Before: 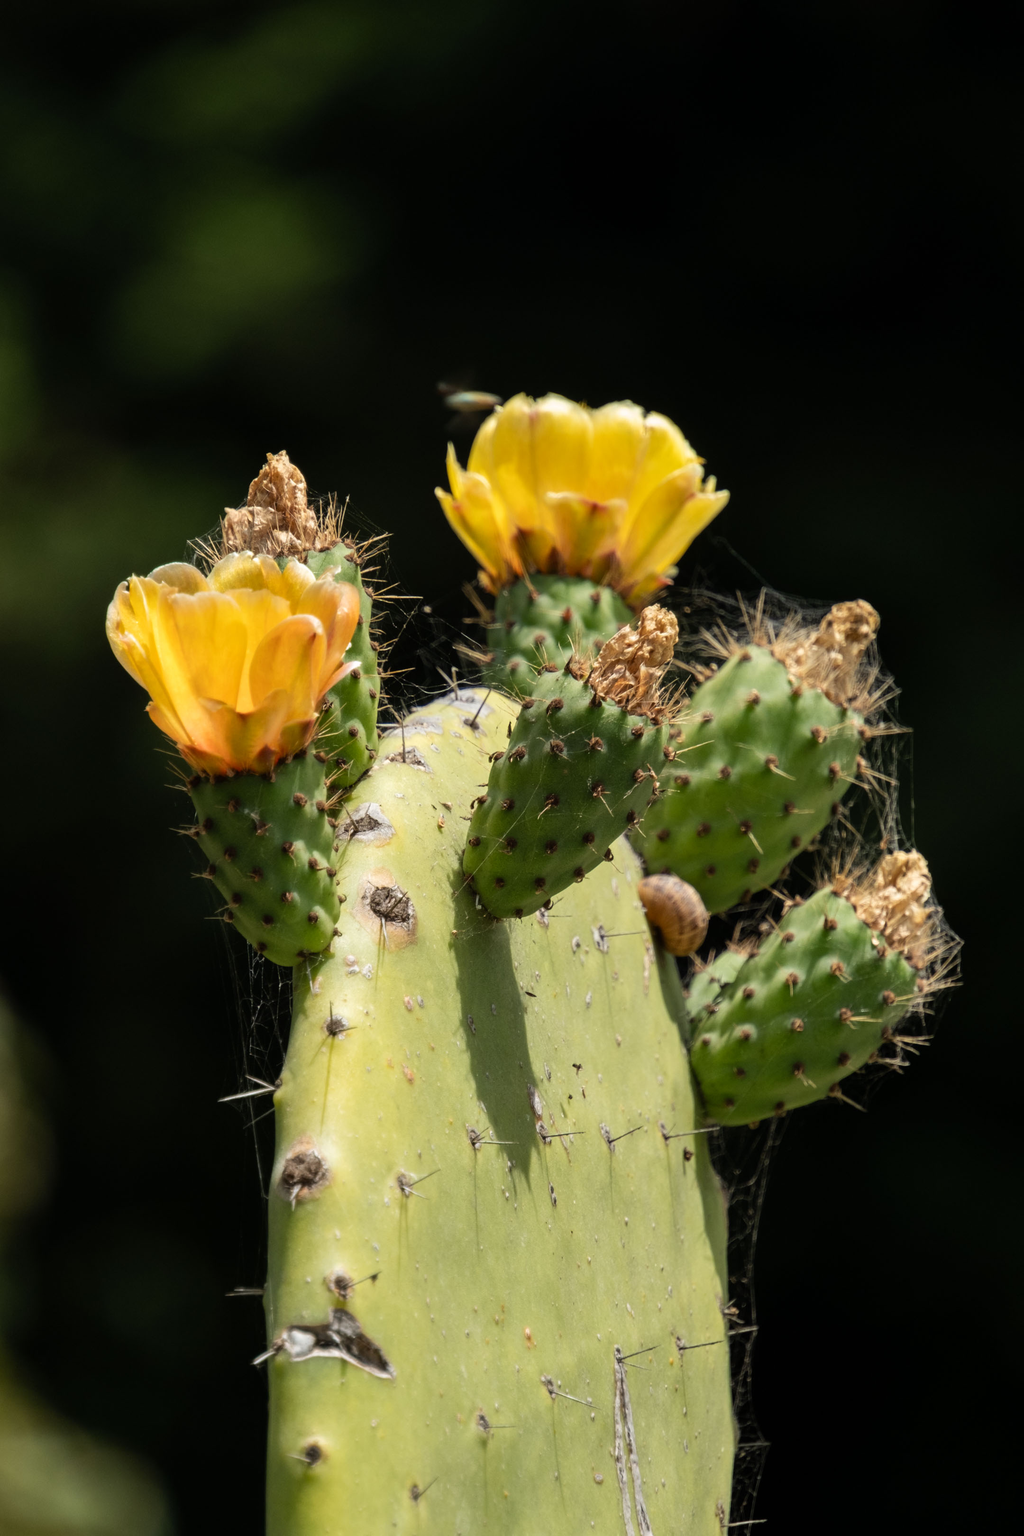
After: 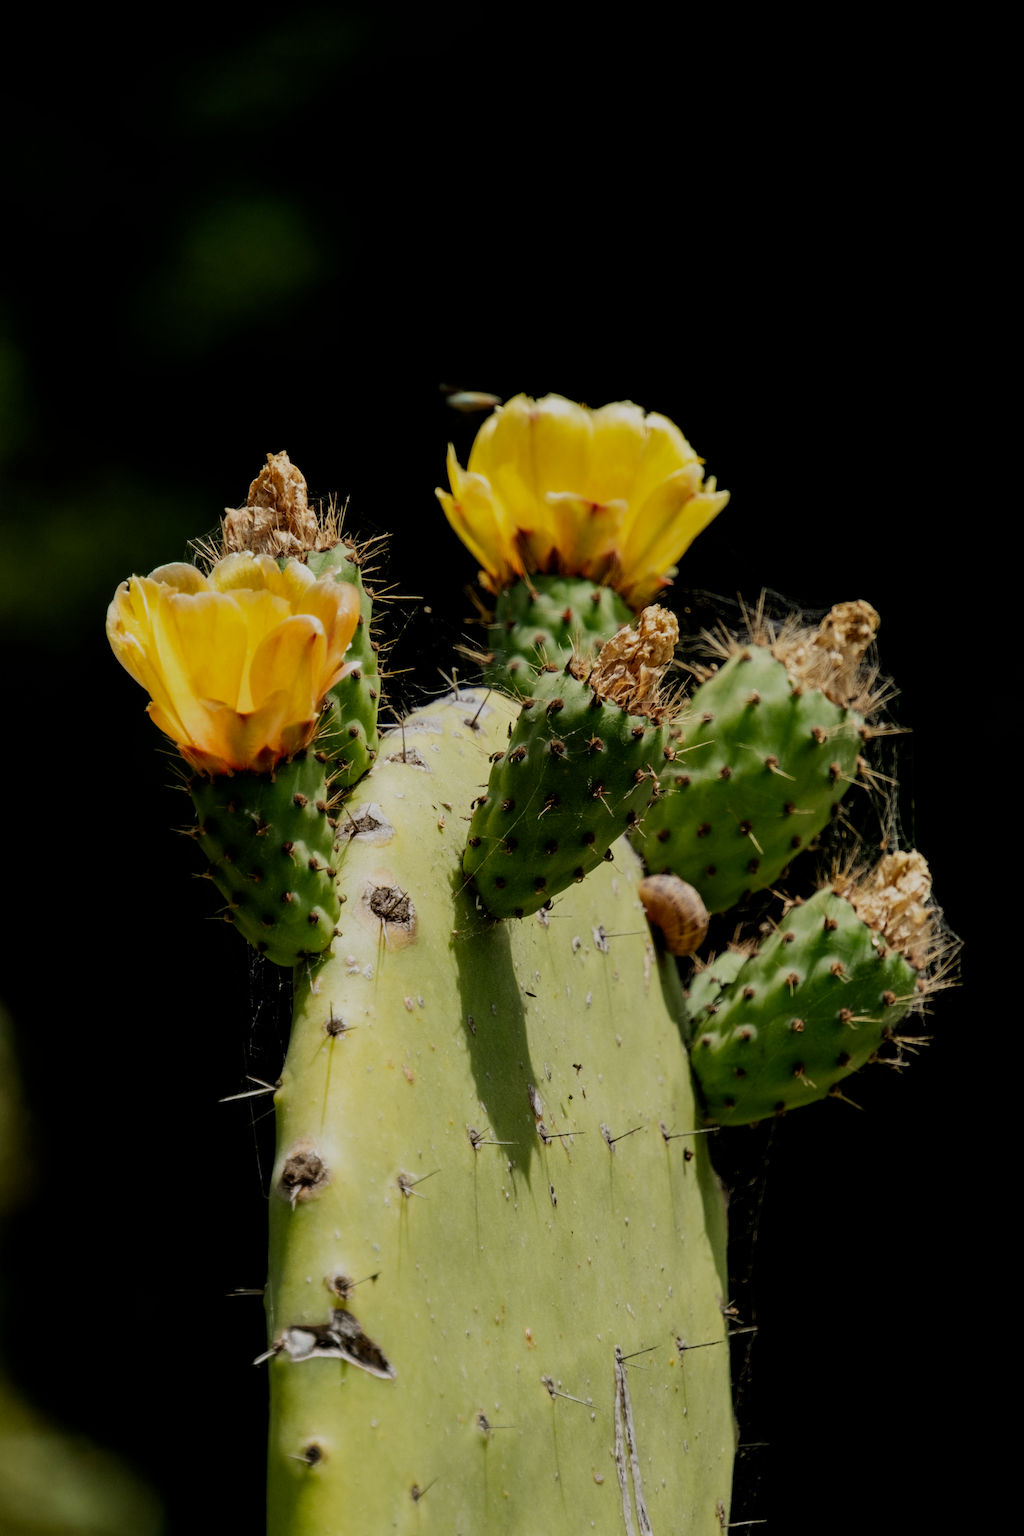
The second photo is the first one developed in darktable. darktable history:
filmic rgb: middle gray luminance 29%, black relative exposure -10.3 EV, white relative exposure 5.5 EV, threshold 6 EV, target black luminance 0%, hardness 3.95, latitude 2.04%, contrast 1.132, highlights saturation mix 5%, shadows ↔ highlights balance 15.11%, preserve chrominance no, color science v3 (2019), use custom middle-gray values true, iterations of high-quality reconstruction 0, enable highlight reconstruction true
exposure: exposure 0.2 EV, compensate highlight preservation false
